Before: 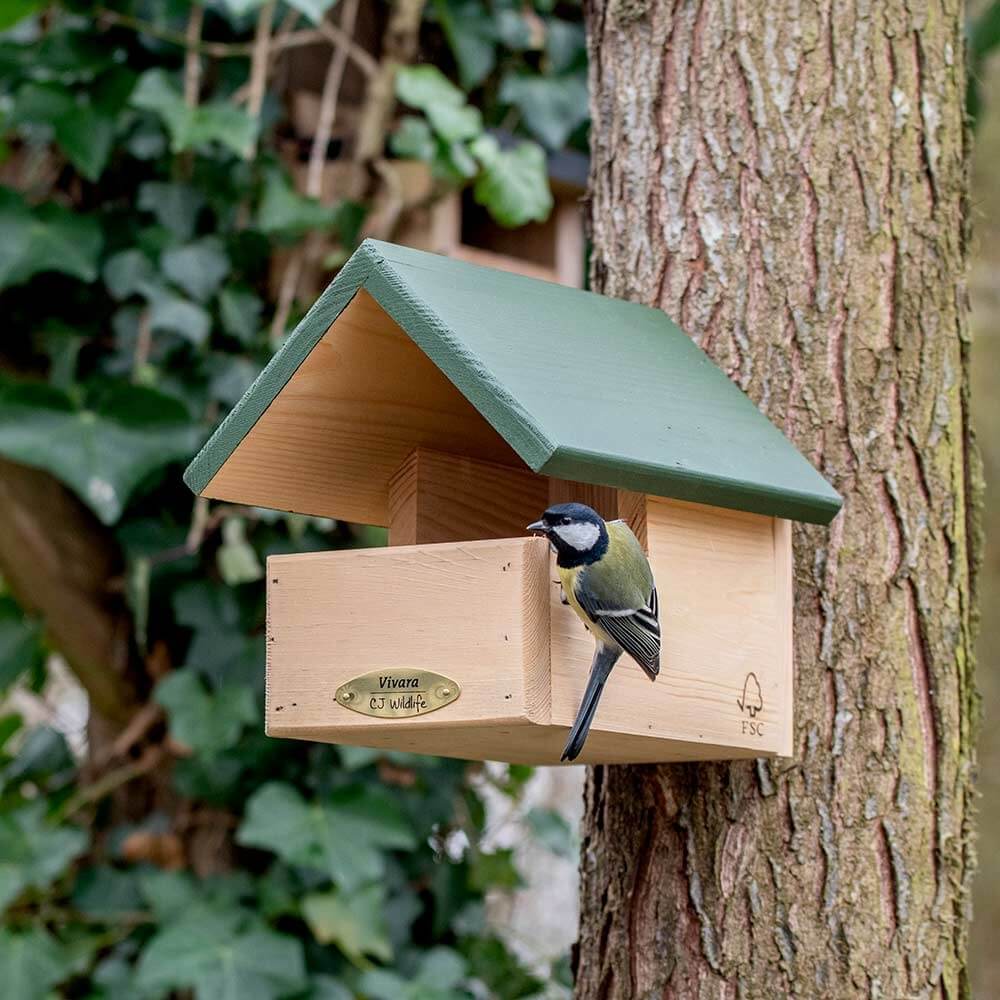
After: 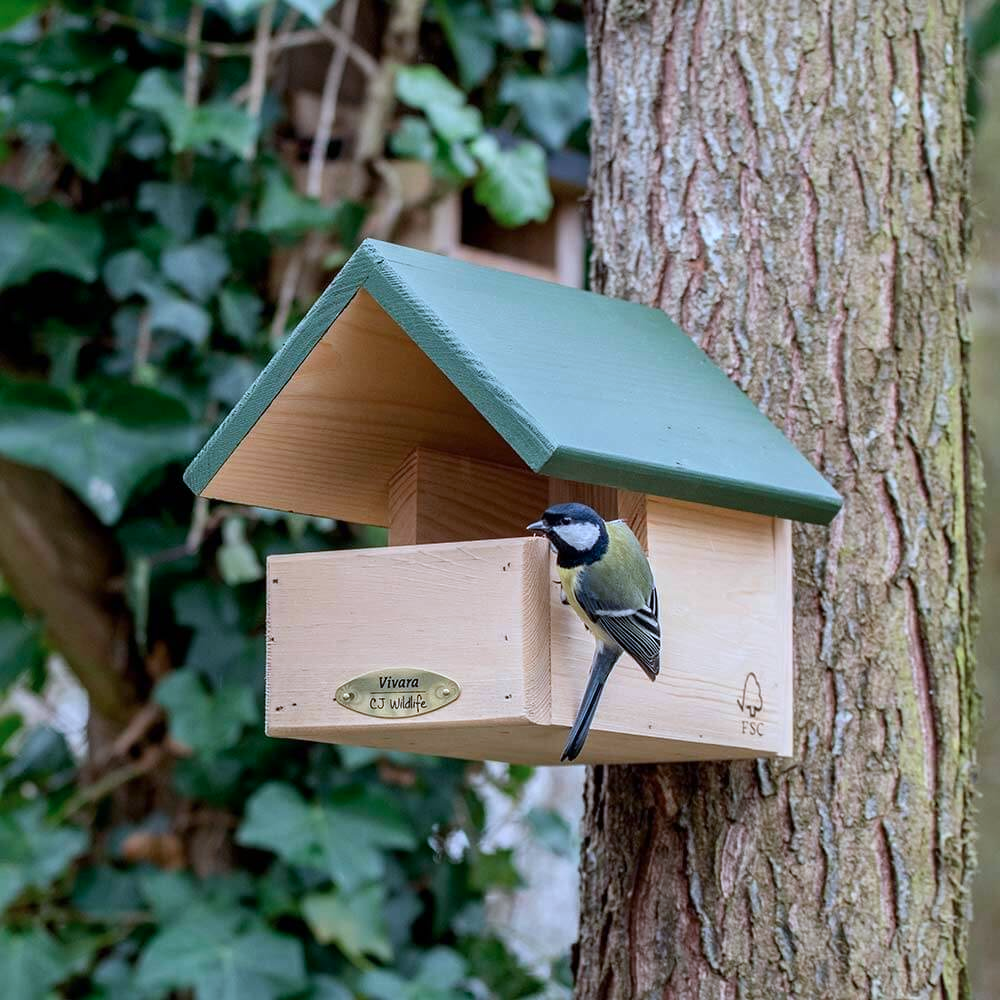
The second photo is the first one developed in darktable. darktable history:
color calibration: x 0.38, y 0.391, temperature 4086.74 K
bloom: size 9%, threshold 100%, strength 7%
